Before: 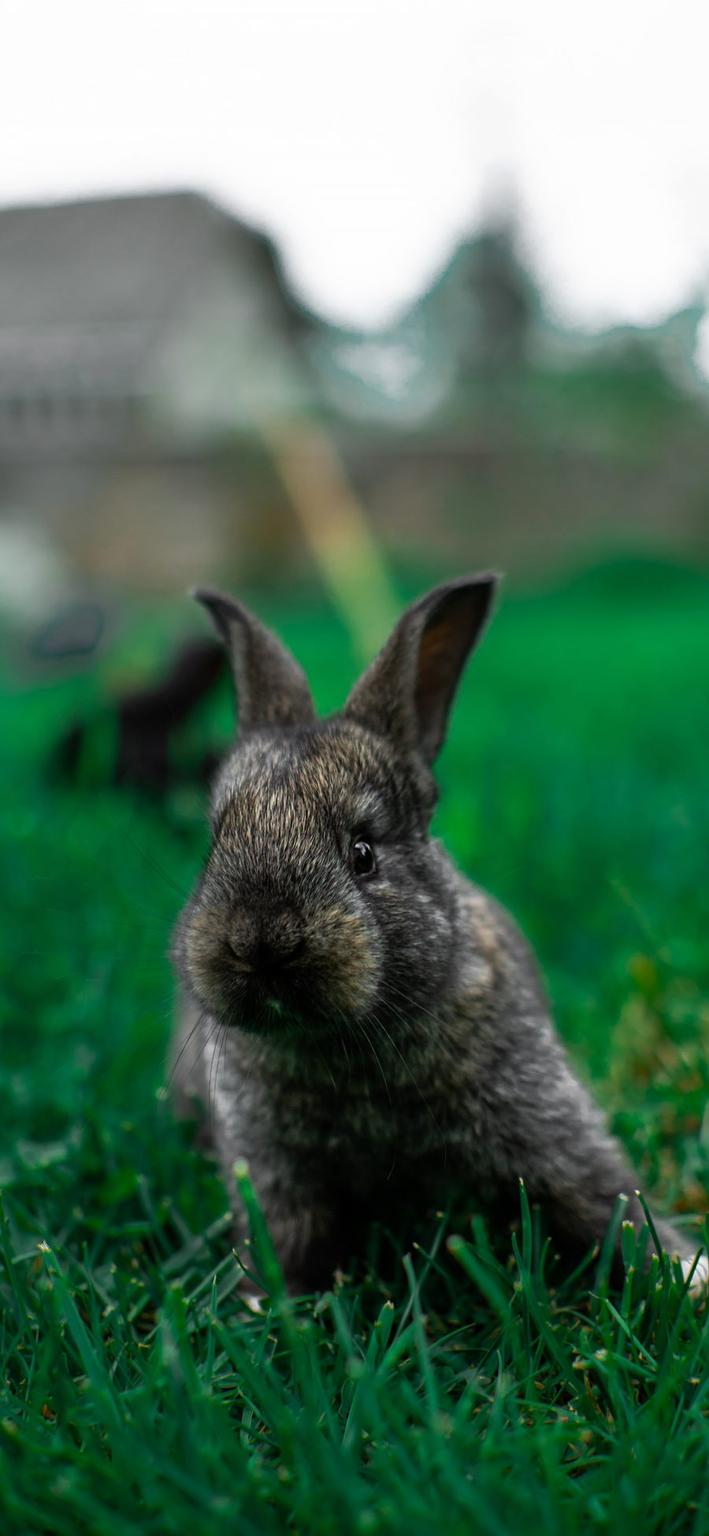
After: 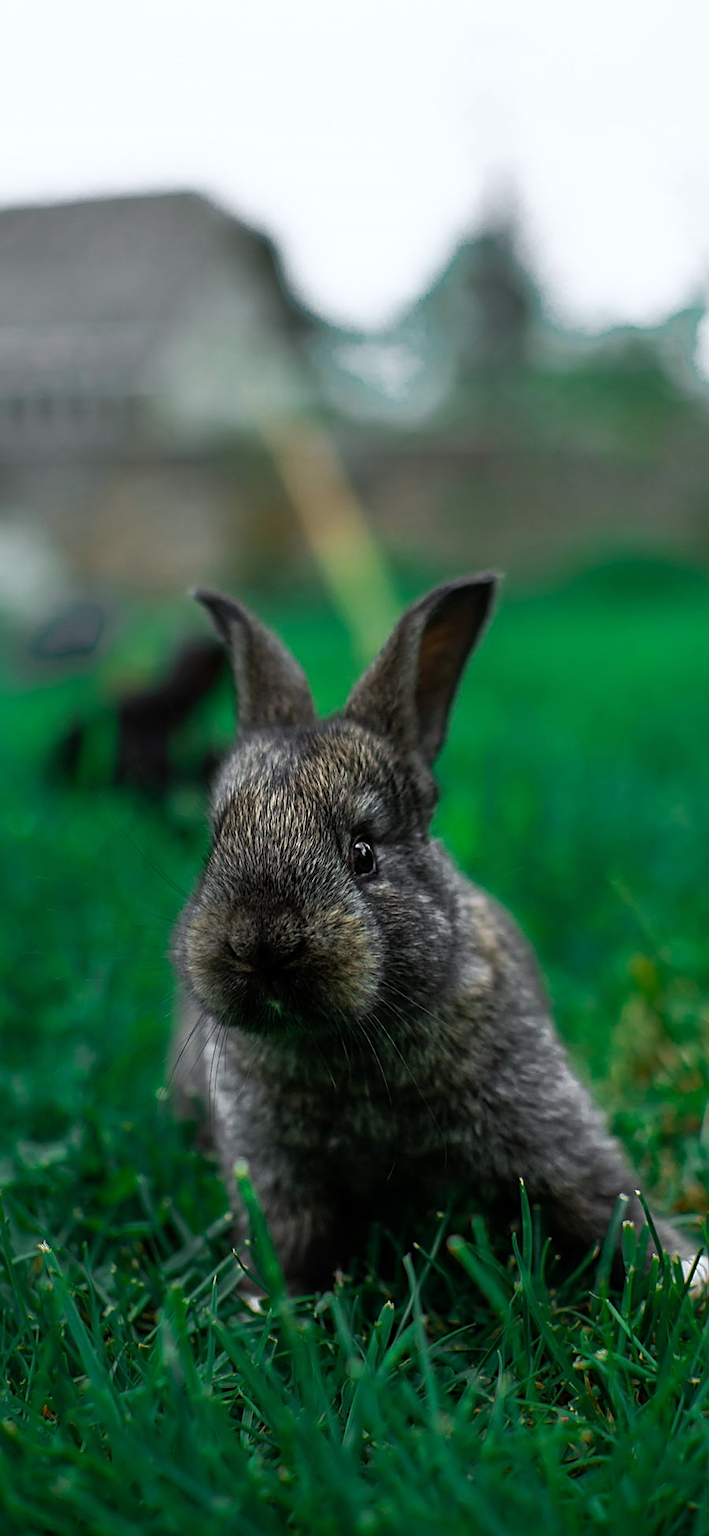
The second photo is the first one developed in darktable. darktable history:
sharpen: on, module defaults
white balance: red 0.982, blue 1.018
